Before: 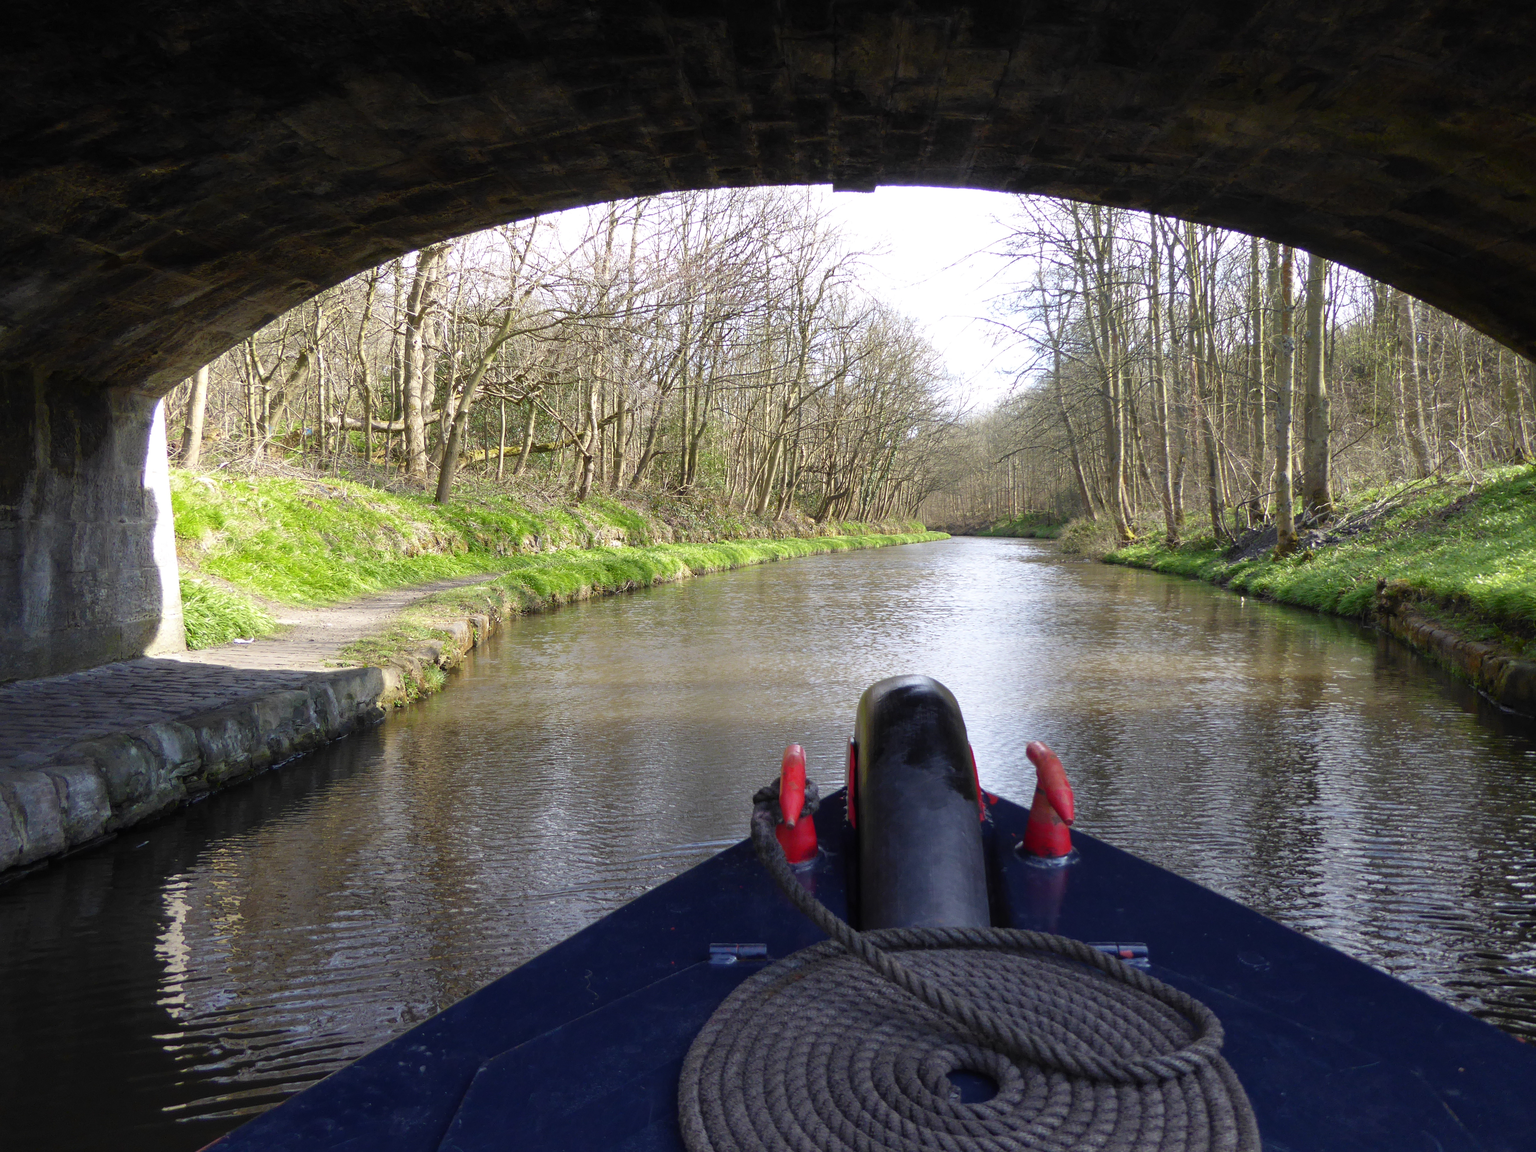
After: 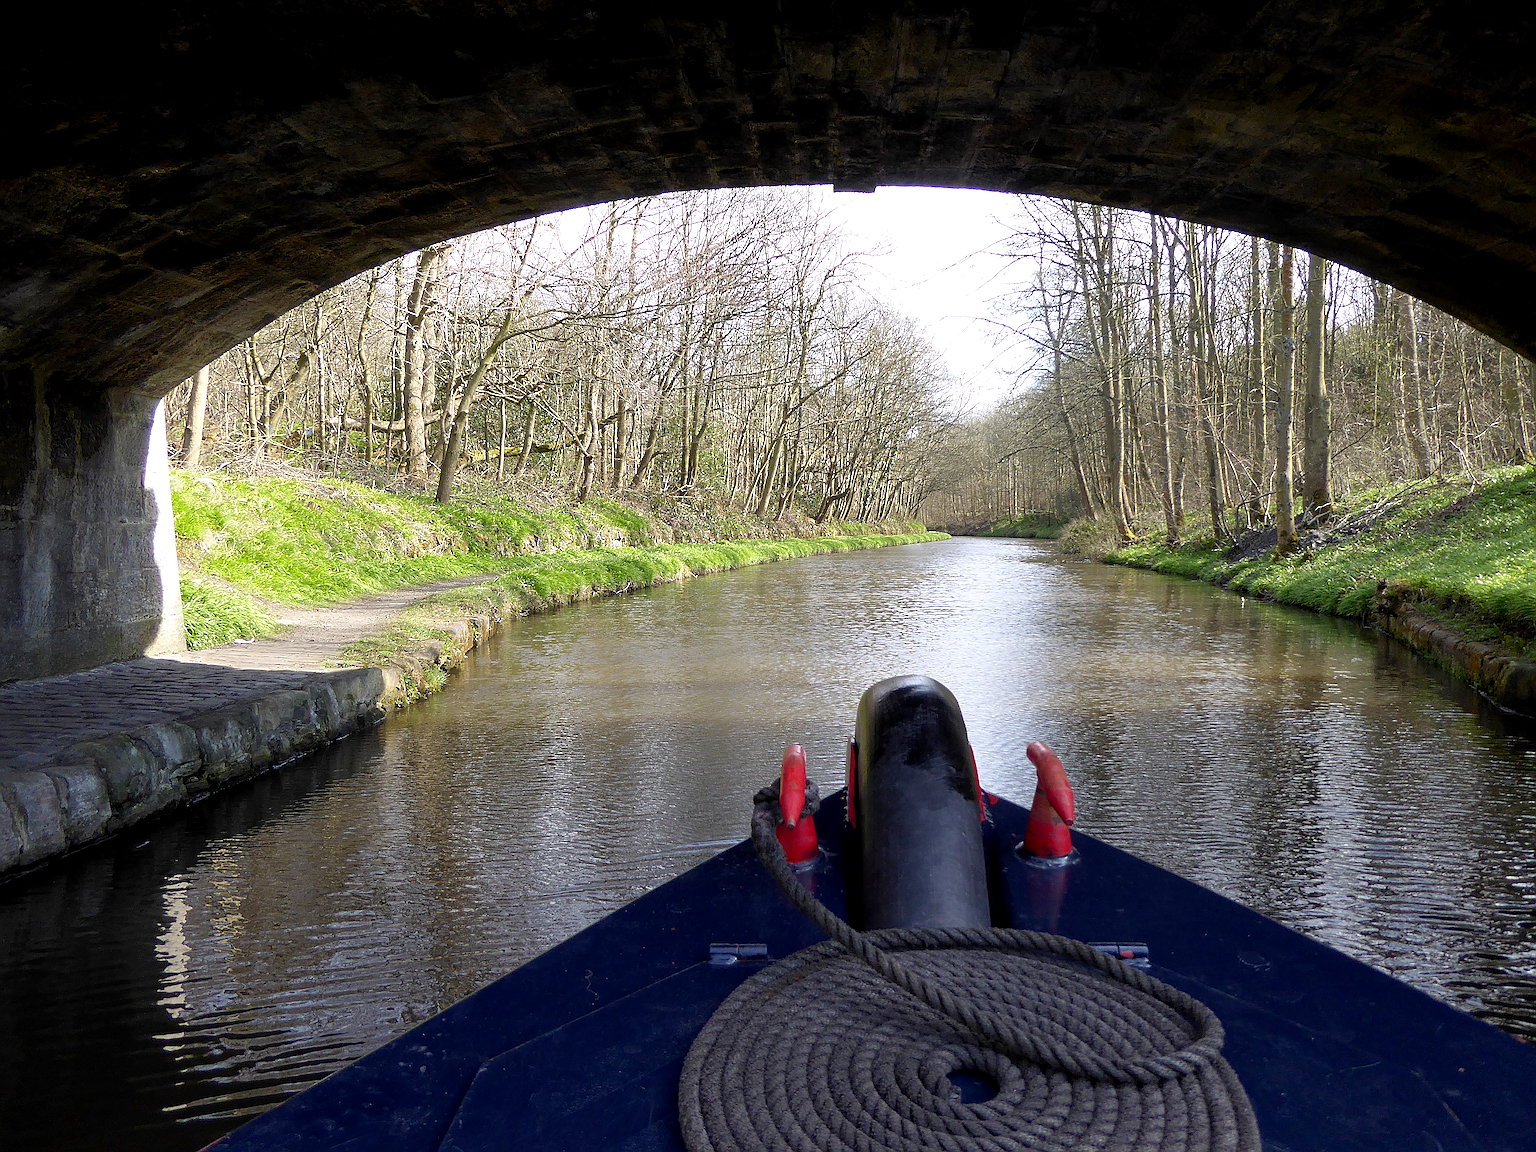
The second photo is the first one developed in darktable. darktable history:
sharpen: amount 1.861
exposure: black level correction 0.005, exposure 0.014 EV, compensate highlight preservation false
